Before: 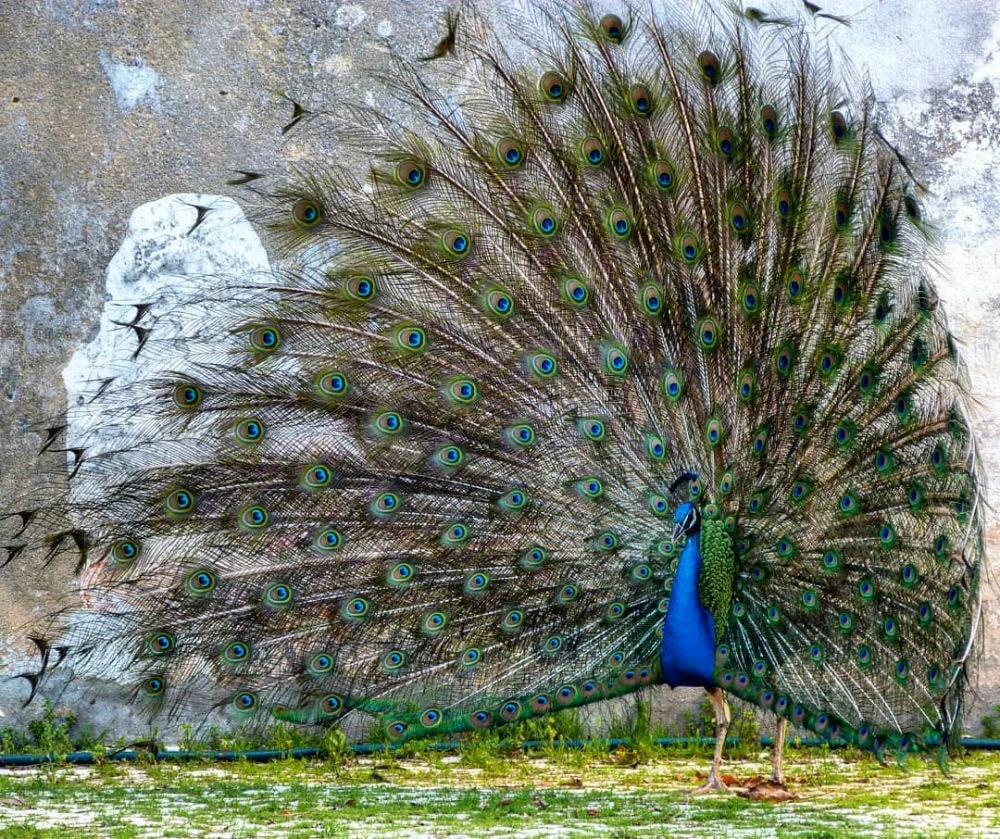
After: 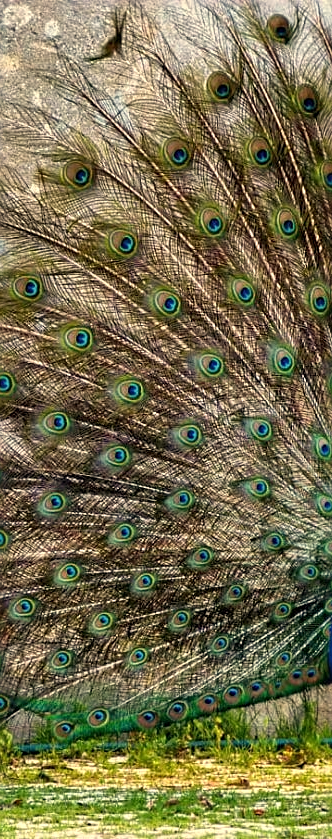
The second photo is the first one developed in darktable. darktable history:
crop: left 33.36%, right 33.36%
sharpen: radius 2.167, amount 0.381, threshold 0
white balance: red 1.123, blue 0.83
